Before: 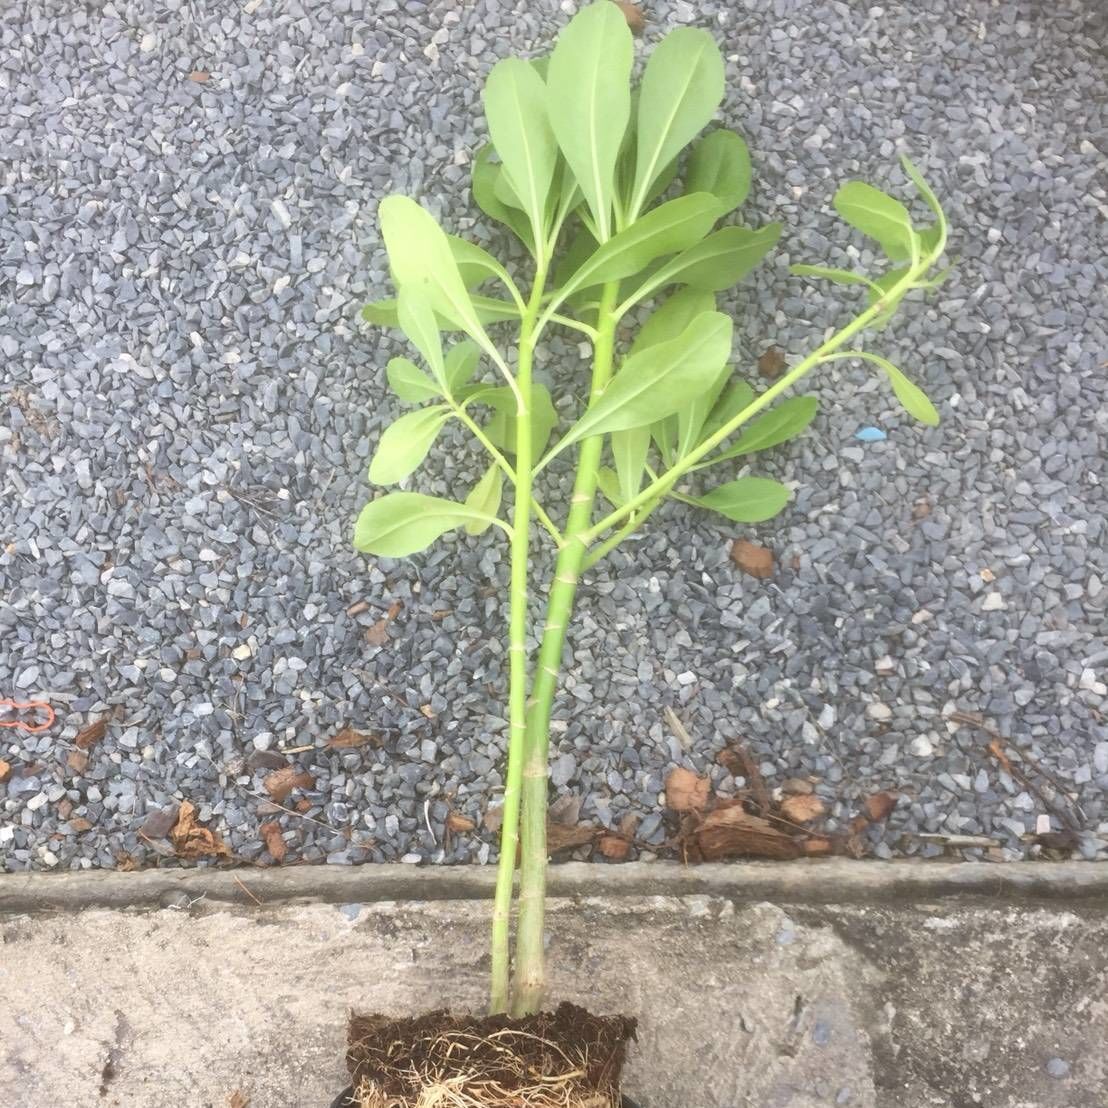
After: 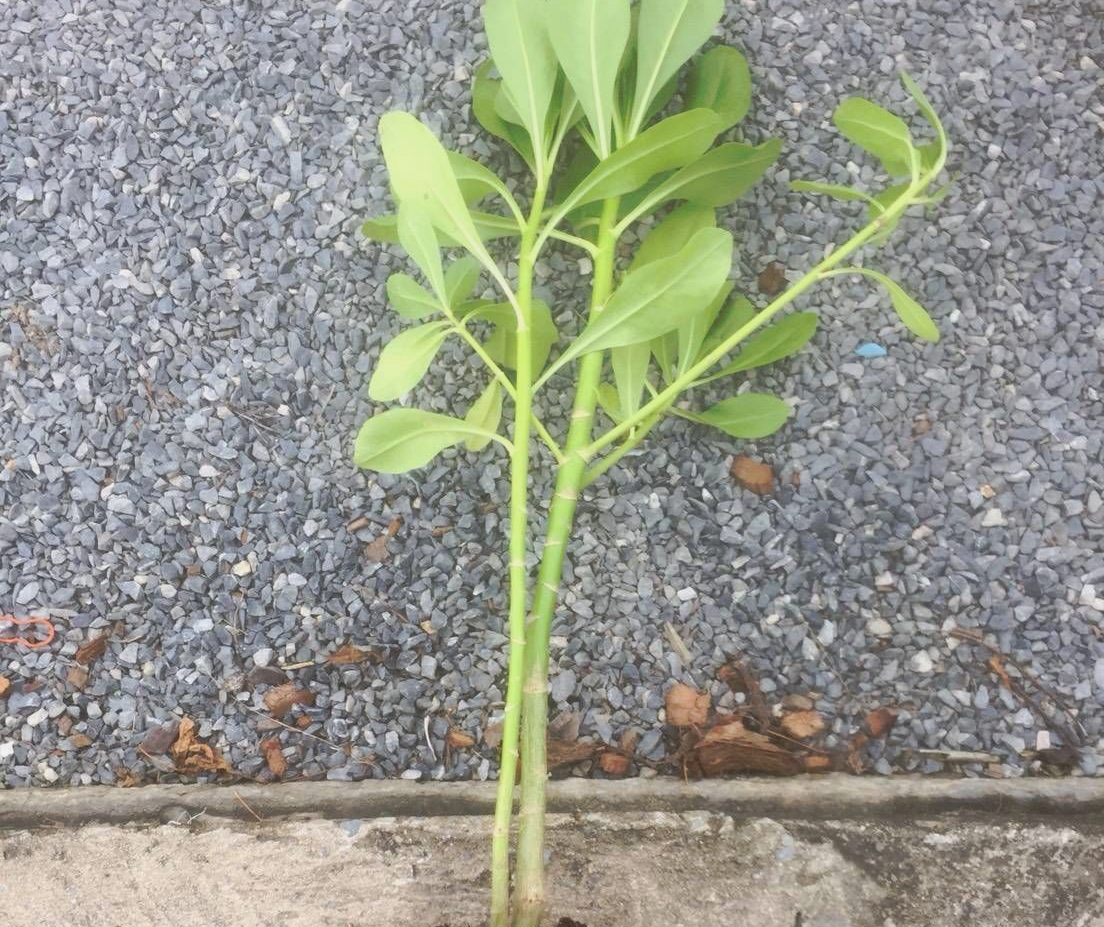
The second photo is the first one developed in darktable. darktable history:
exposure: exposure -0.153 EV, compensate highlight preservation false
tone curve: curves: ch0 [(0, 0) (0.003, 0.003) (0.011, 0.01) (0.025, 0.023) (0.044, 0.042) (0.069, 0.065) (0.1, 0.094) (0.136, 0.128) (0.177, 0.167) (0.224, 0.211) (0.277, 0.261) (0.335, 0.315) (0.399, 0.375) (0.468, 0.441) (0.543, 0.543) (0.623, 0.623) (0.709, 0.709) (0.801, 0.801) (0.898, 0.898) (1, 1)], preserve colors none
crop: top 7.625%, bottom 8.027%
local contrast: mode bilateral grid, contrast 100, coarseness 100, detail 91%, midtone range 0.2
